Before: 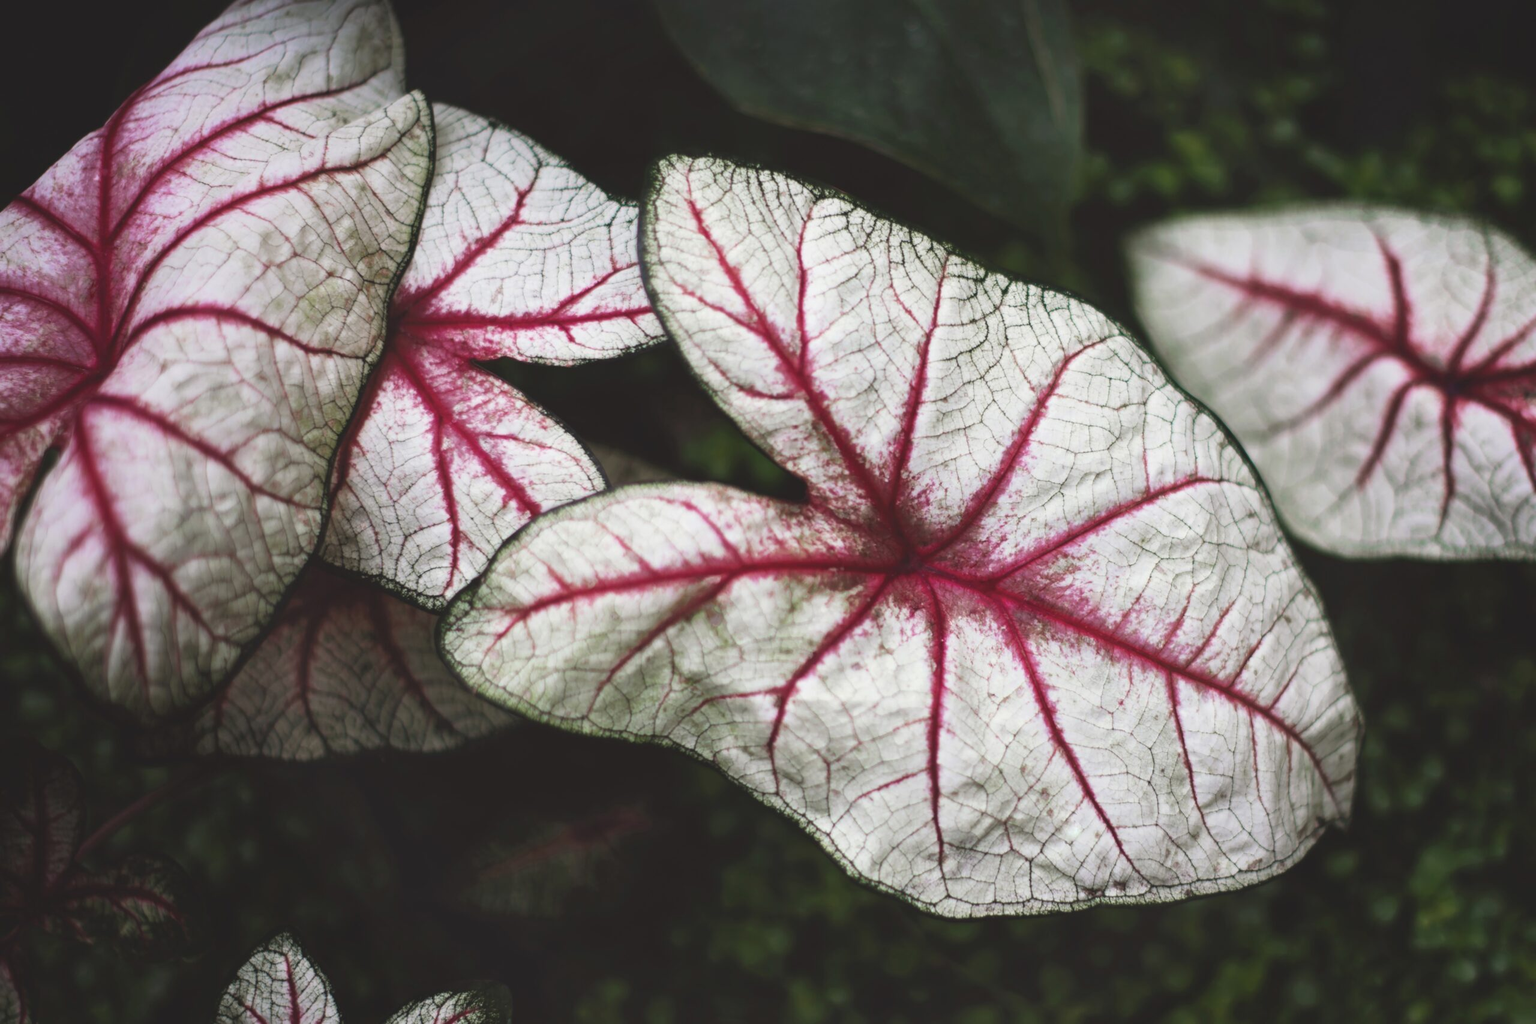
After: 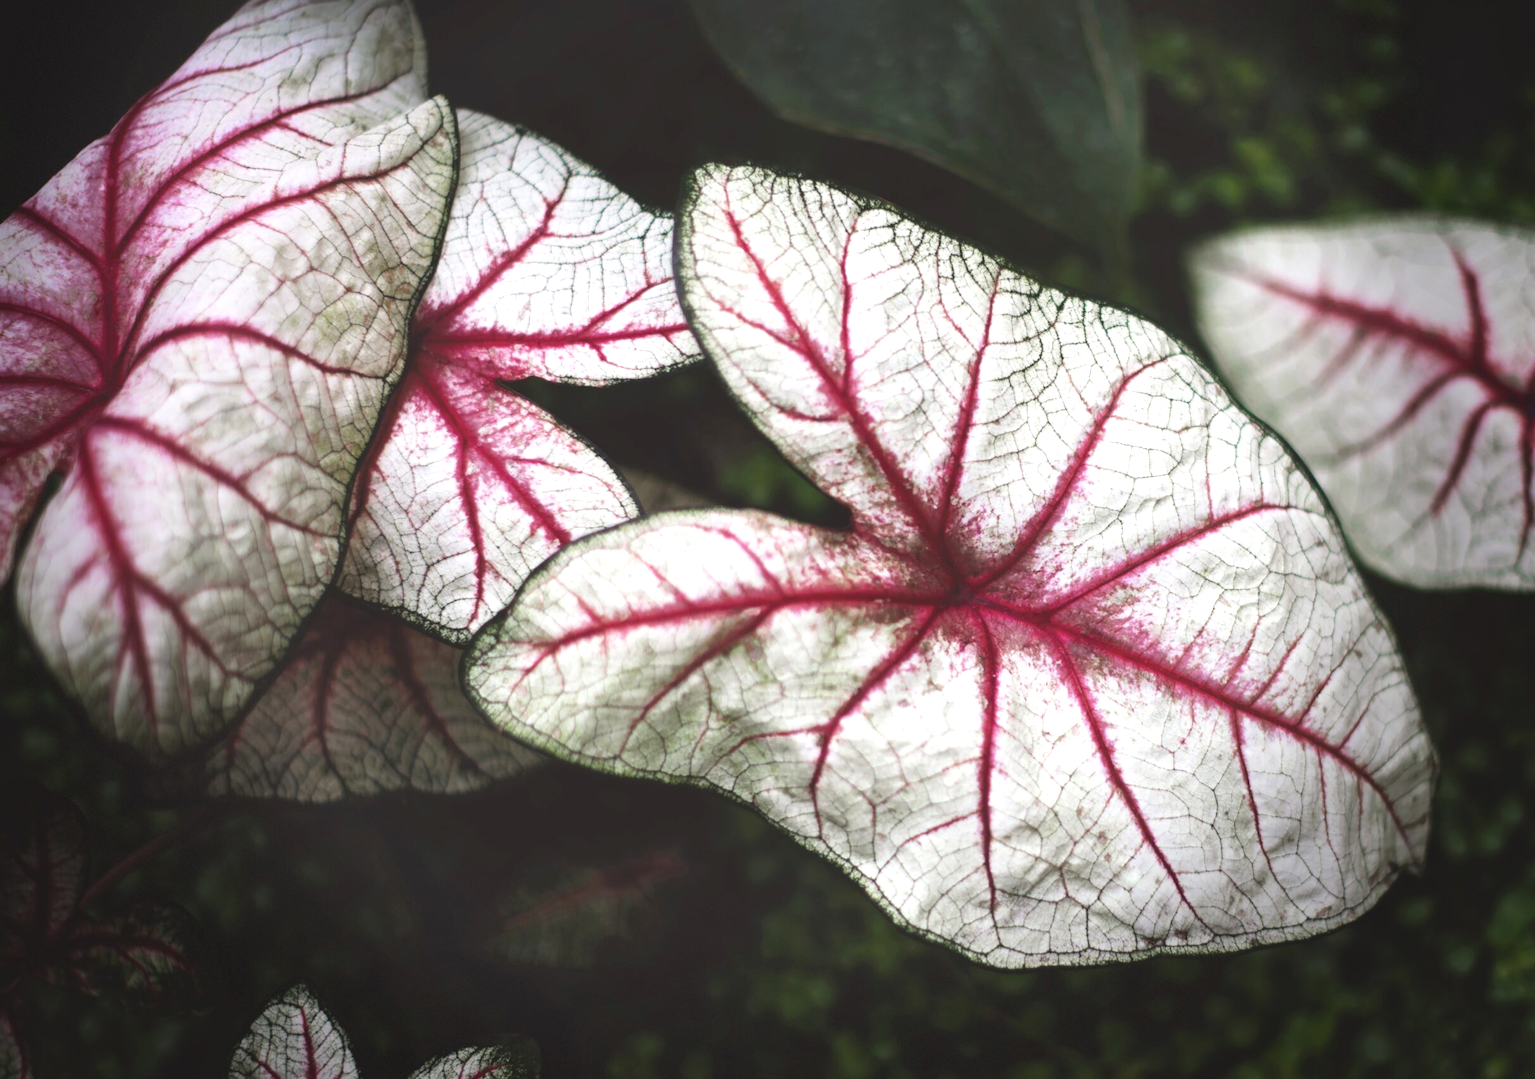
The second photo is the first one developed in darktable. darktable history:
crop and rotate: right 5.167%
vignetting: fall-off start 68.33%, fall-off radius 30%, saturation 0.042, center (-0.066, -0.311), width/height ratio 0.992, shape 0.85, dithering 8-bit output
exposure: black level correction 0.001, exposure 0.5 EV, compensate exposure bias true, compensate highlight preservation false
